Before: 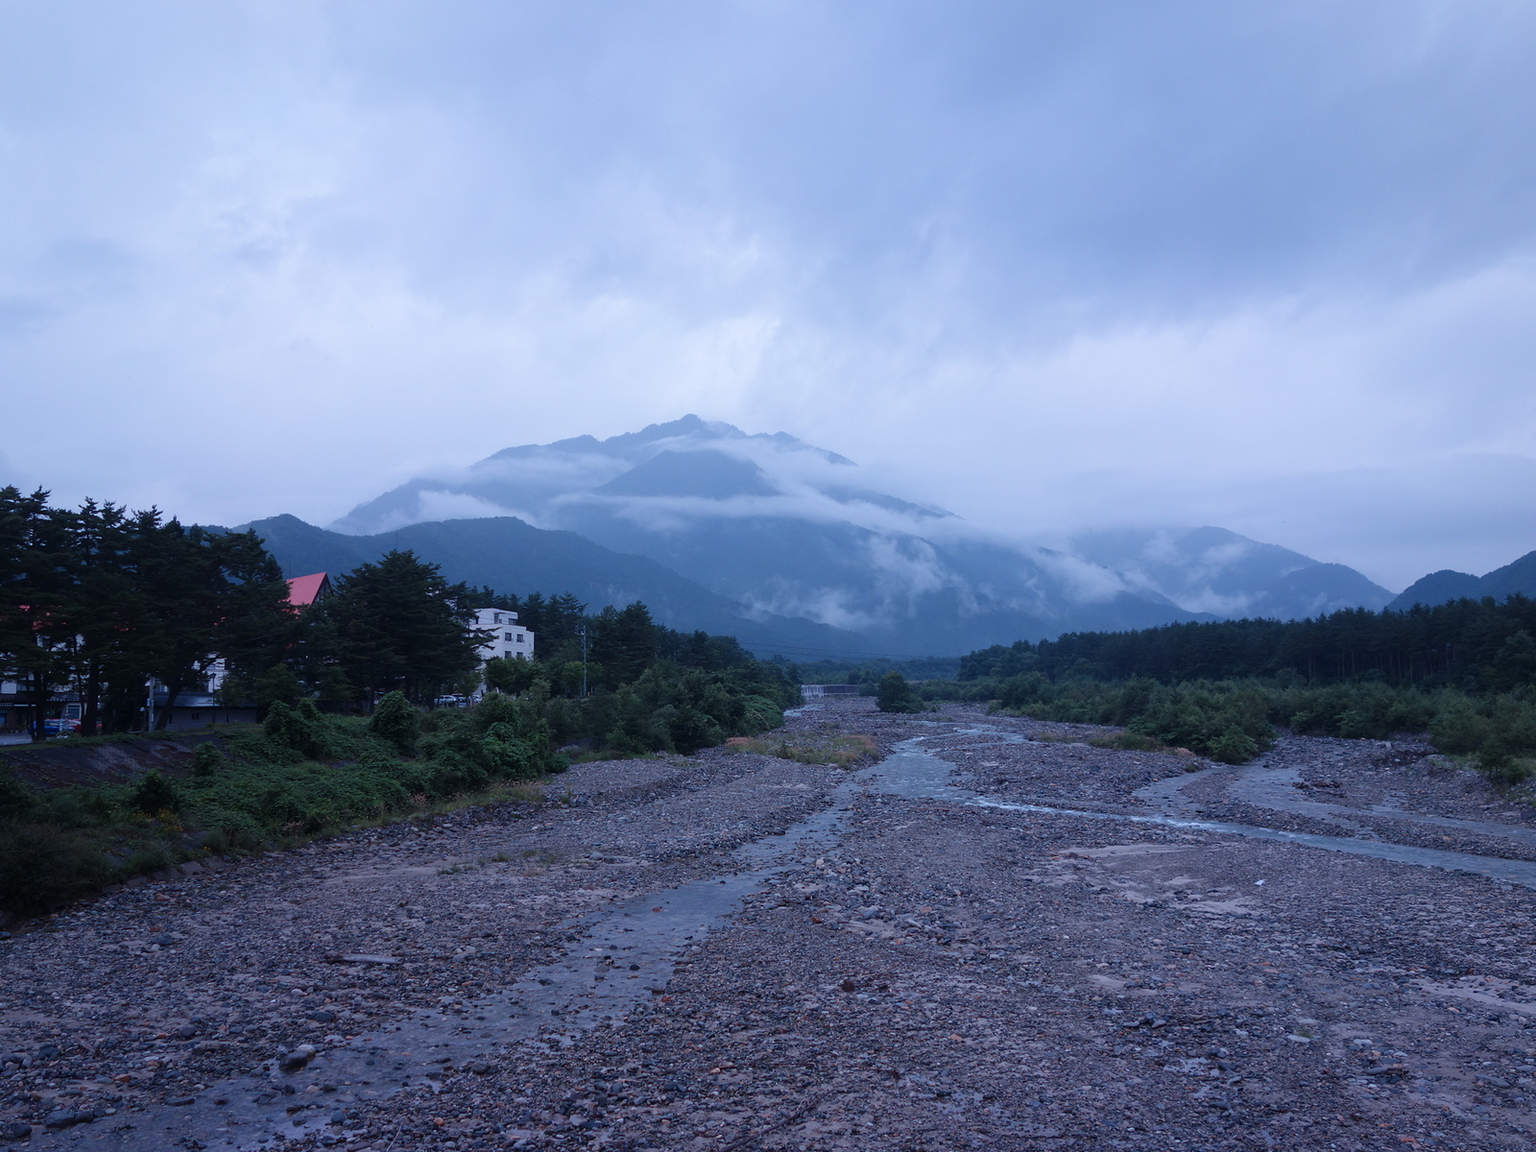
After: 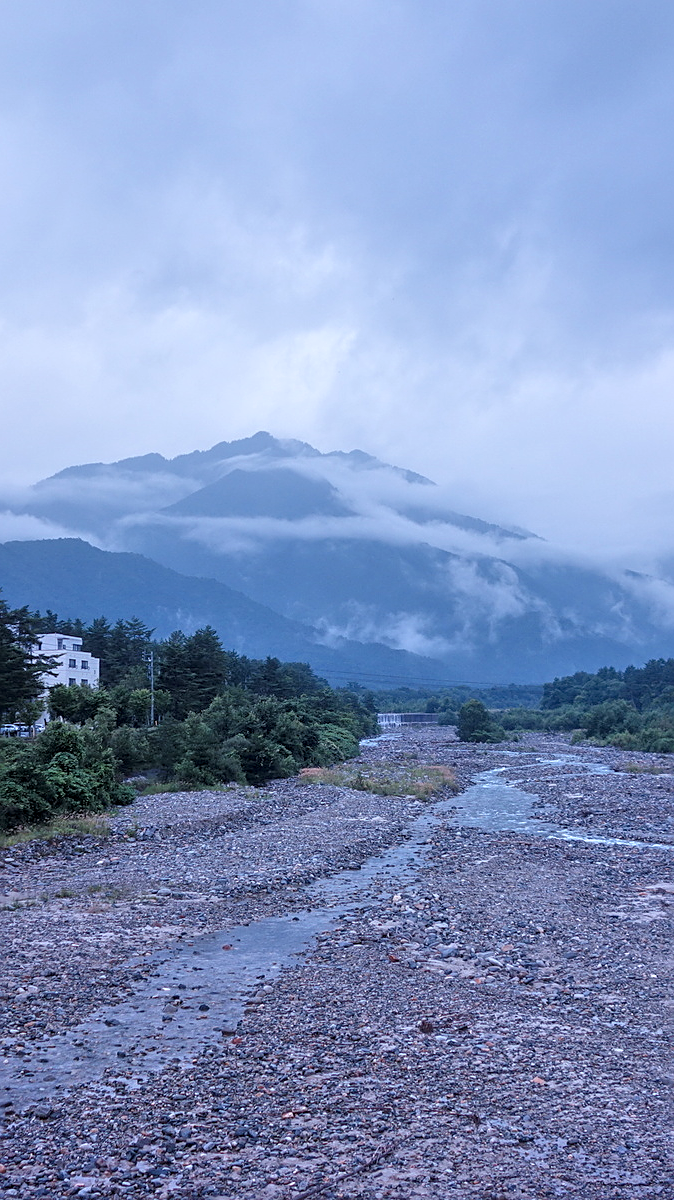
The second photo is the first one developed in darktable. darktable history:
crop: left 28.583%, right 29.231%
local contrast: on, module defaults
sharpen: on, module defaults
tone equalizer: -7 EV 0.15 EV, -6 EV 0.6 EV, -5 EV 1.15 EV, -4 EV 1.33 EV, -3 EV 1.15 EV, -2 EV 0.6 EV, -1 EV 0.15 EV, mask exposure compensation -0.5 EV
